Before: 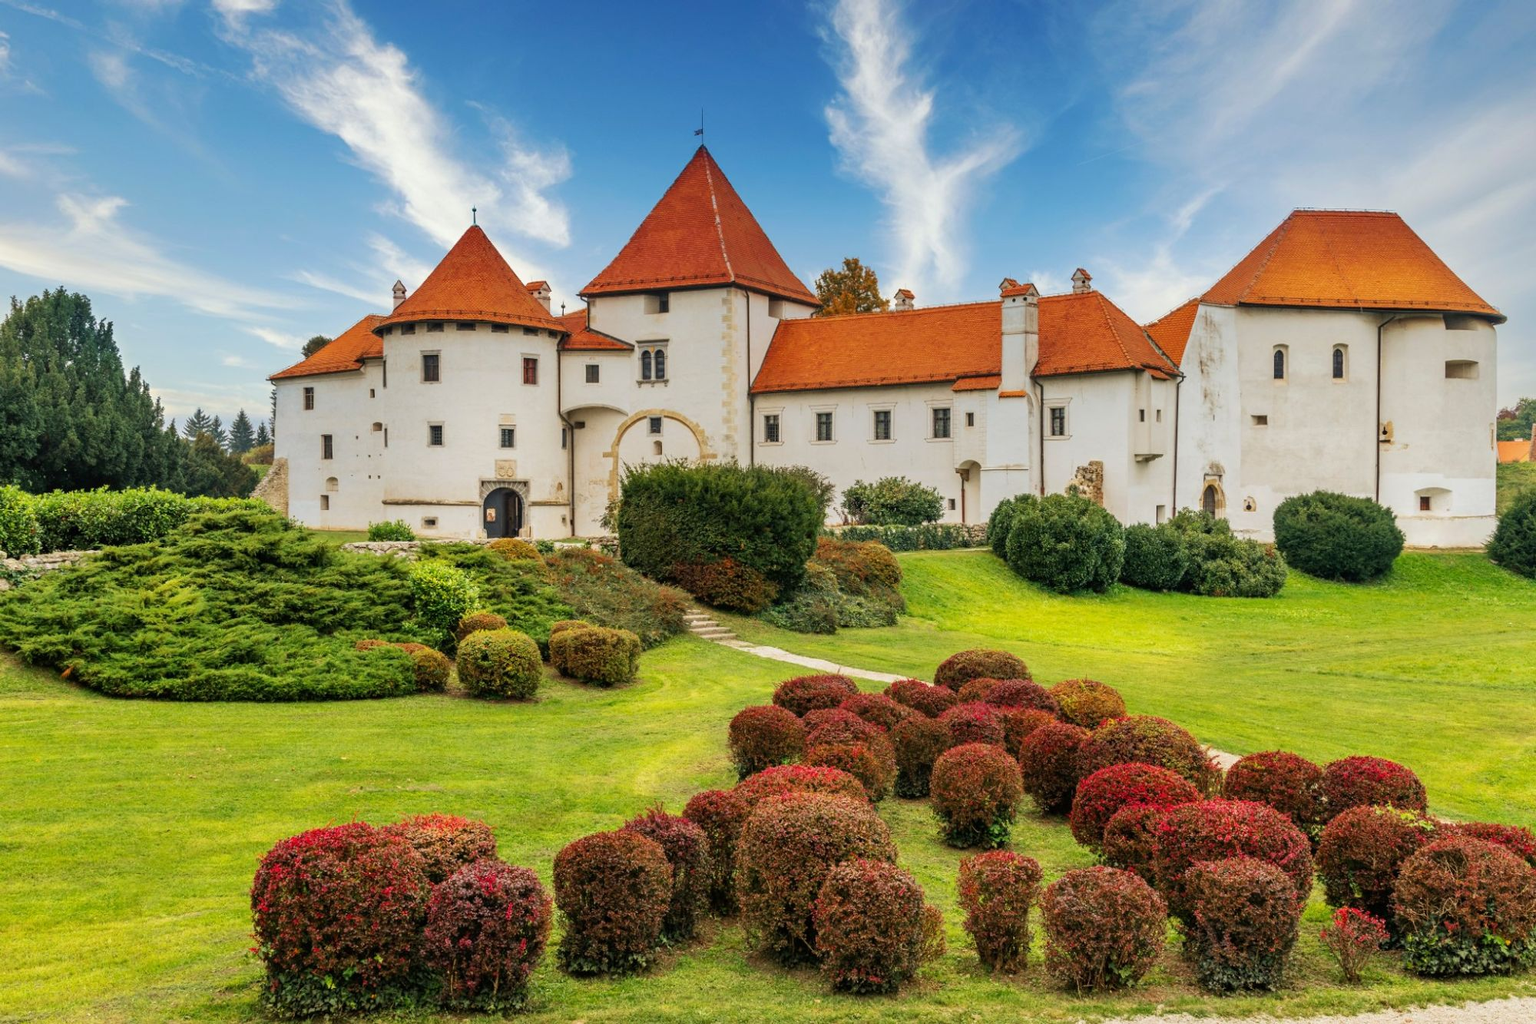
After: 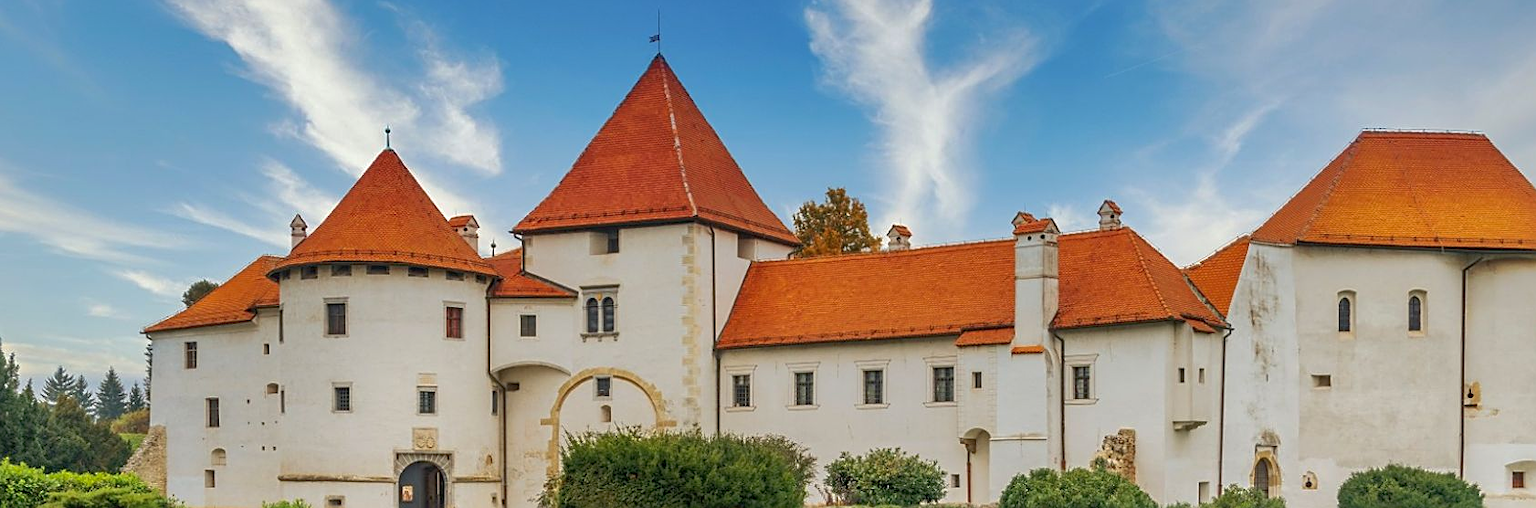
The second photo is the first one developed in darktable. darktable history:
sharpen: on, module defaults
crop and rotate: left 9.678%, top 9.755%, right 6.202%, bottom 48.399%
shadows and highlights: on, module defaults
